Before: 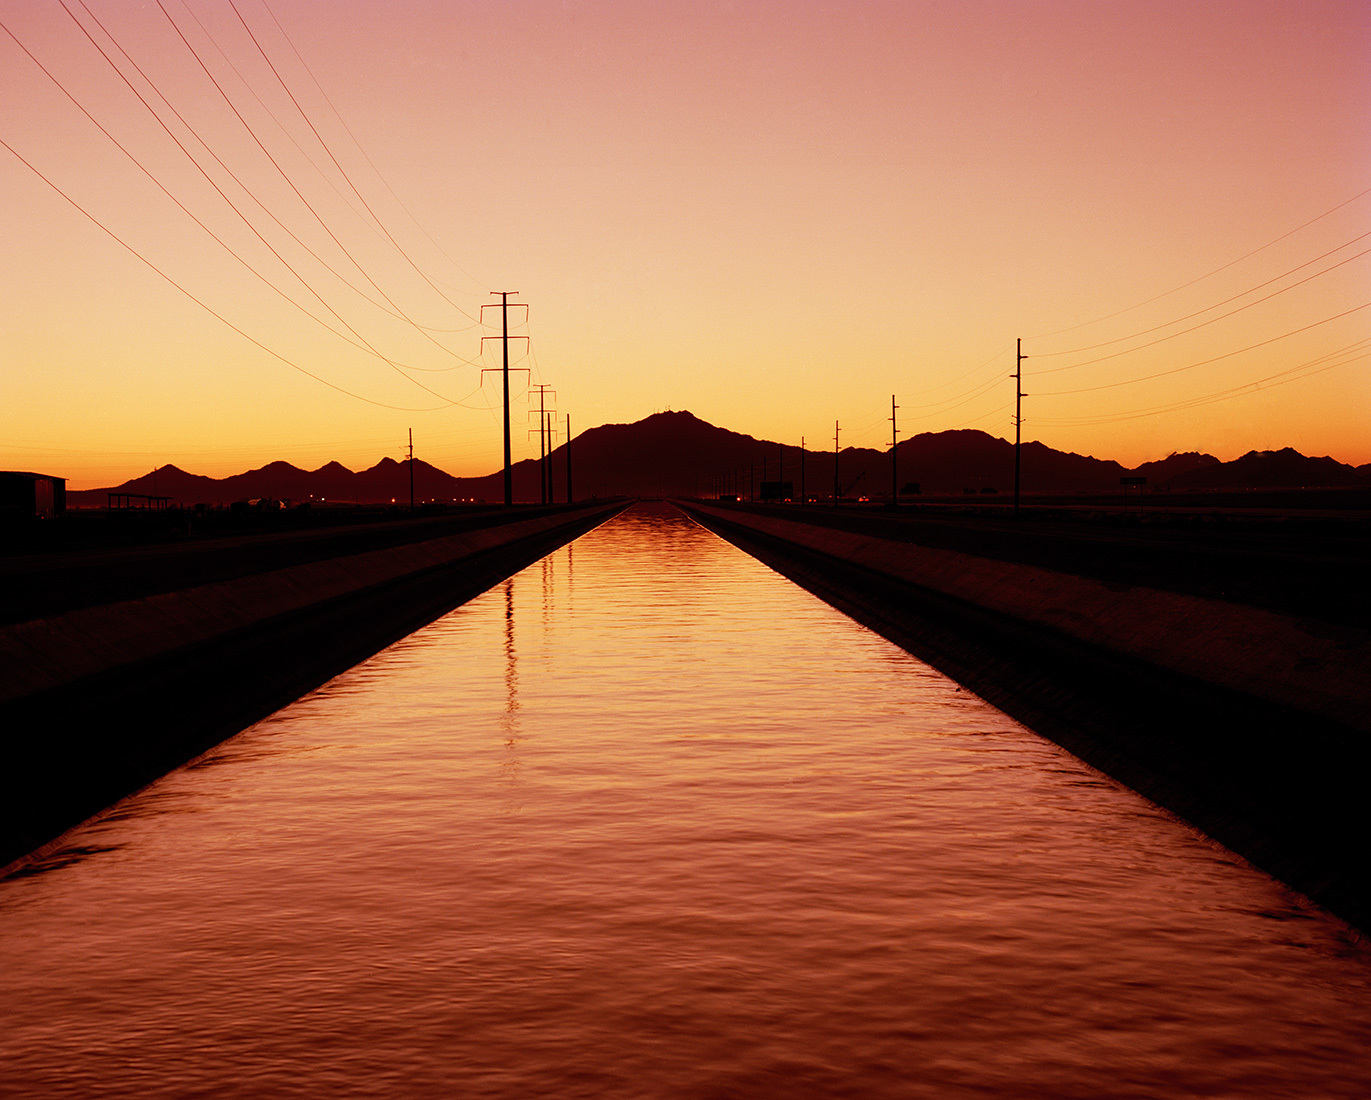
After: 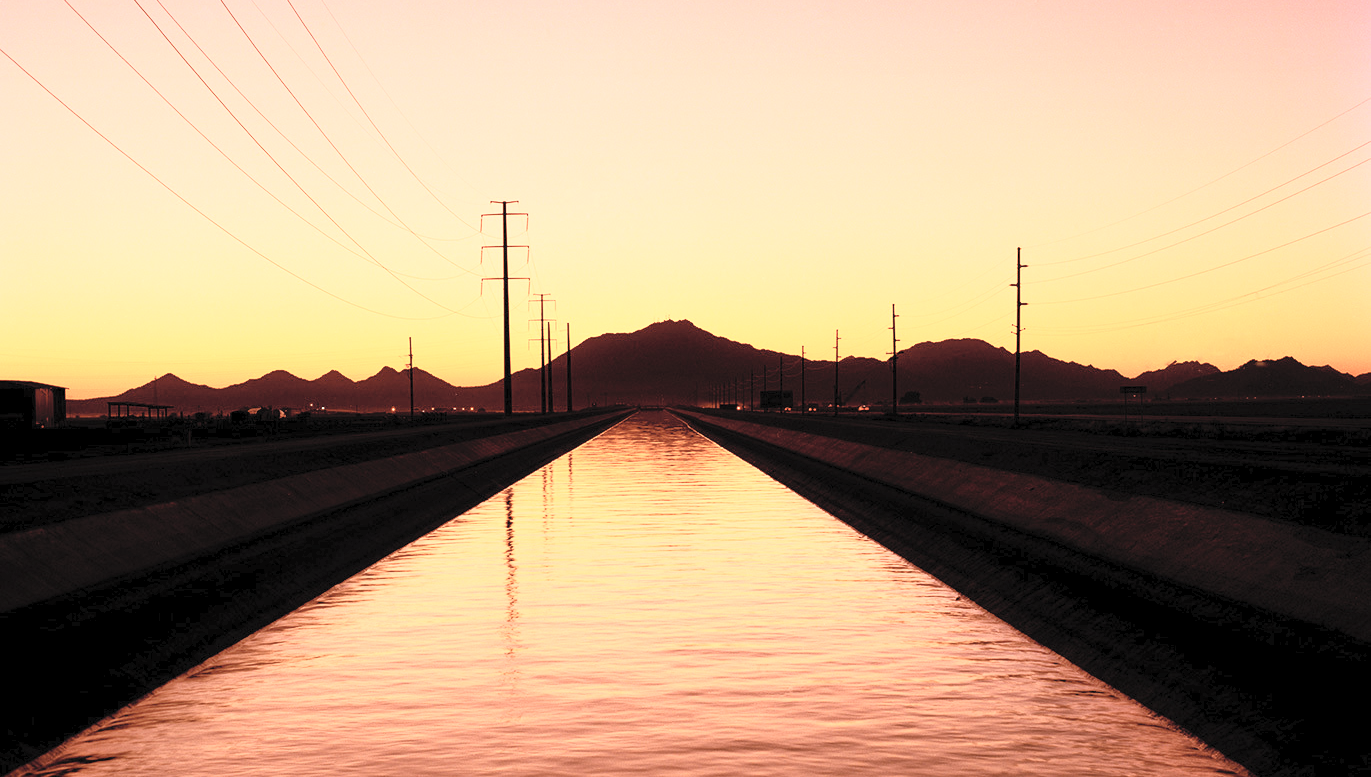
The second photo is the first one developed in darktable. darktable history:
contrast brightness saturation: contrast 0.43, brightness 0.56, saturation -0.19
tone equalizer: -8 EV -0.528 EV, -7 EV -0.319 EV, -6 EV -0.083 EV, -5 EV 0.413 EV, -4 EV 0.985 EV, -3 EV 0.791 EV, -2 EV -0.01 EV, -1 EV 0.14 EV, +0 EV -0.012 EV, smoothing 1
crop and rotate: top 8.293%, bottom 20.996%
shadows and highlights: shadows 25, highlights -25
